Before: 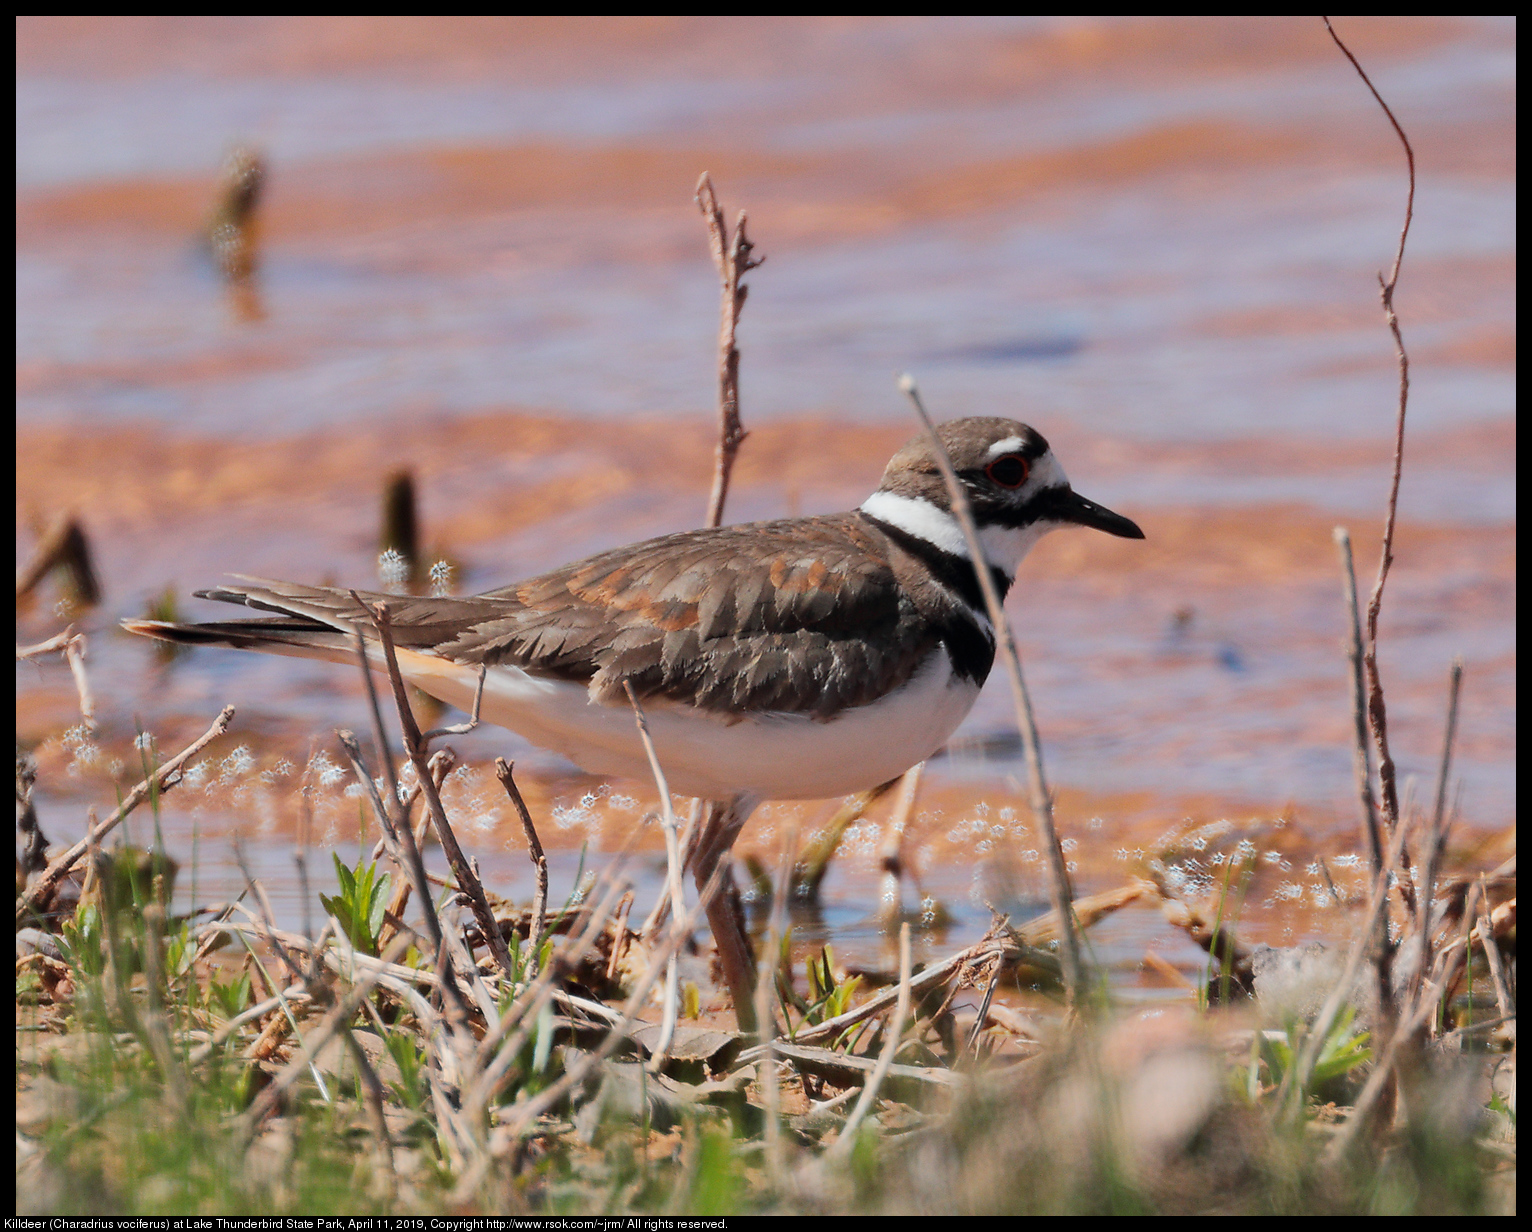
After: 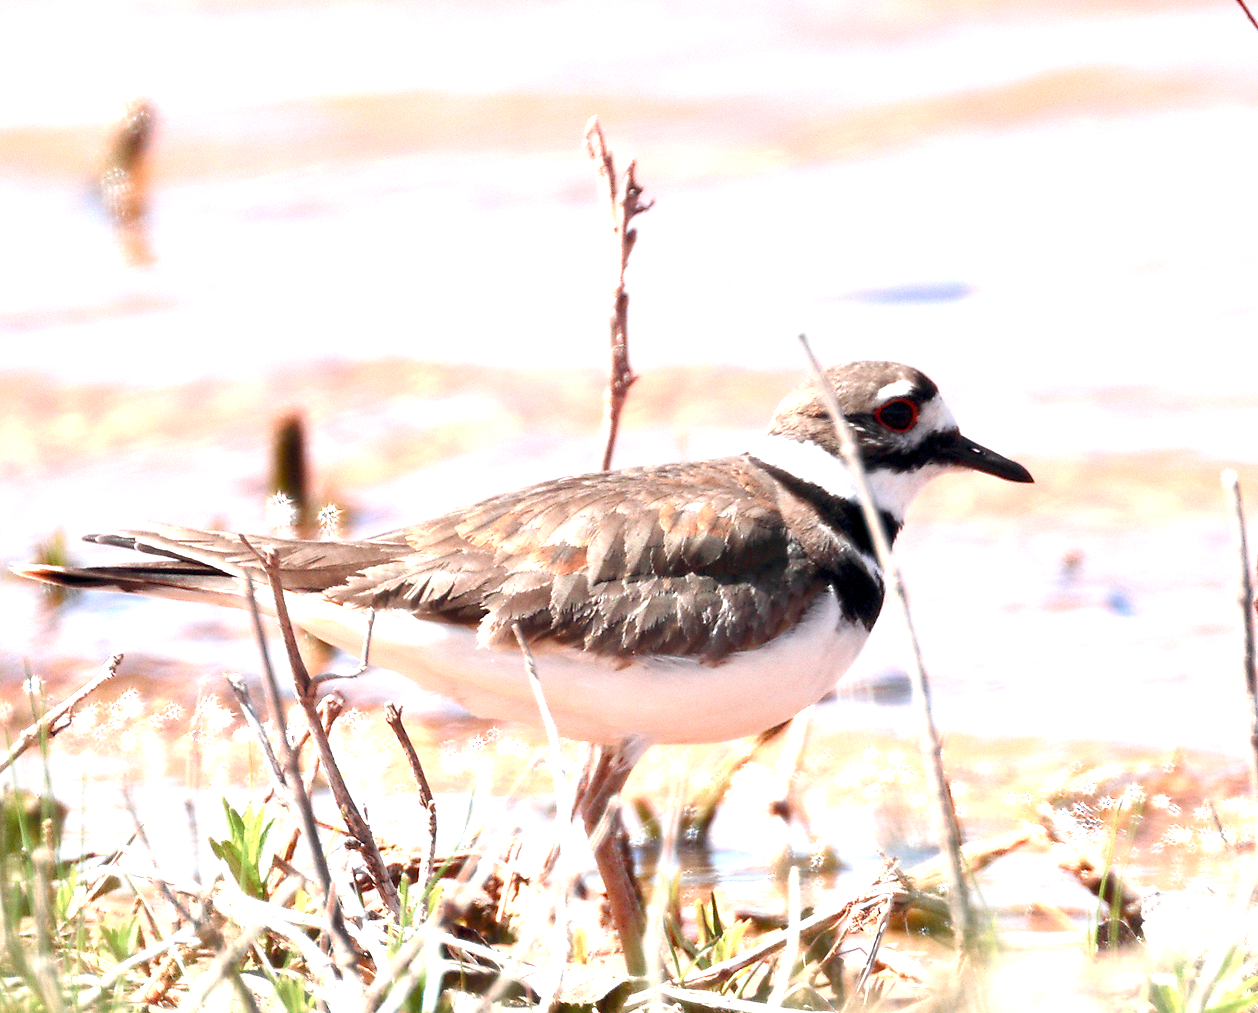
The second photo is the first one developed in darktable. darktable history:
crop and rotate: left 7.302%, top 4.559%, right 10.528%, bottom 13.139%
color balance rgb: perceptual saturation grading › global saturation 20%, perceptual saturation grading › highlights -50.213%, perceptual saturation grading › shadows 31.049%, perceptual brilliance grading › global brilliance 2.923%, perceptual brilliance grading › highlights -2.393%, perceptual brilliance grading › shadows 2.733%
exposure: black level correction 0.001, exposure 1.734 EV, compensate highlight preservation false
